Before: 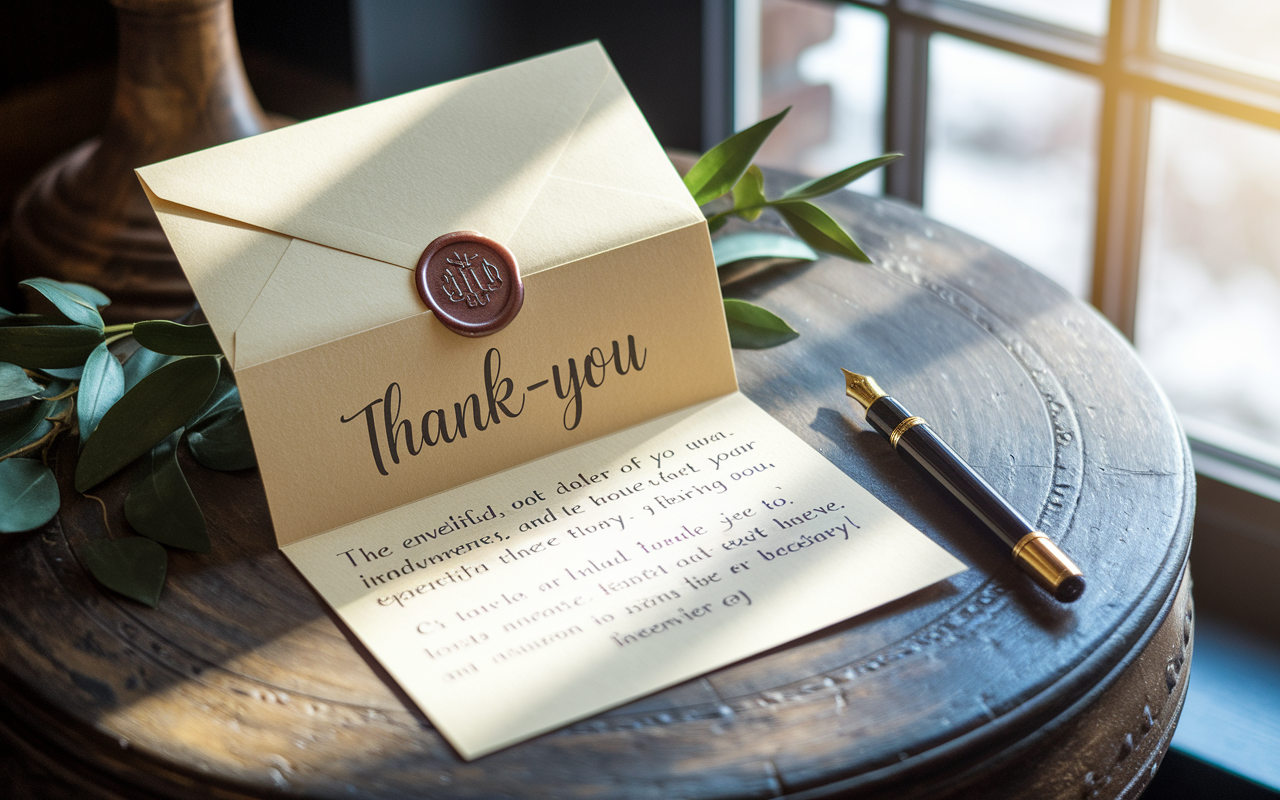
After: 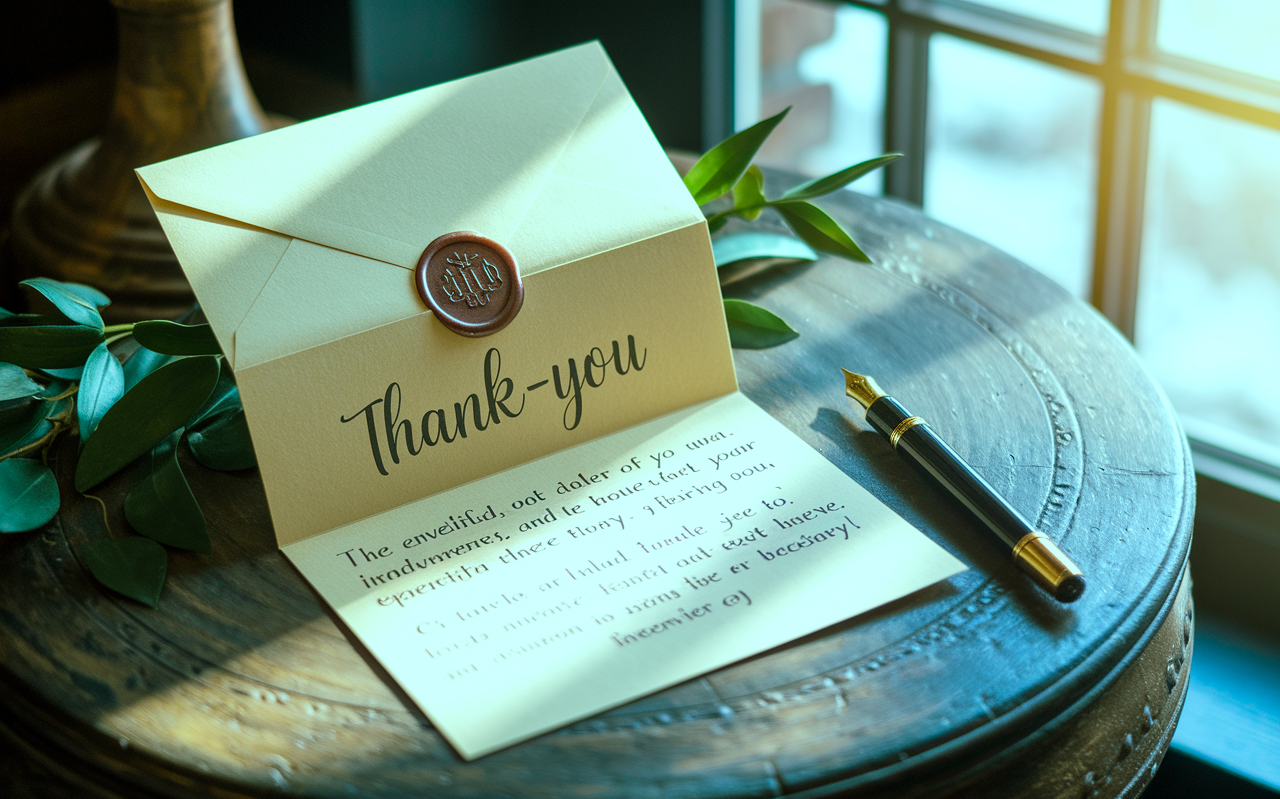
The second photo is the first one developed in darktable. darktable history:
crop: bottom 0.071%
color balance rgb: shadows lift › chroma 11.71%, shadows lift › hue 133.46°, highlights gain › chroma 4%, highlights gain › hue 200.2°, perceptual saturation grading › global saturation 18.05%
